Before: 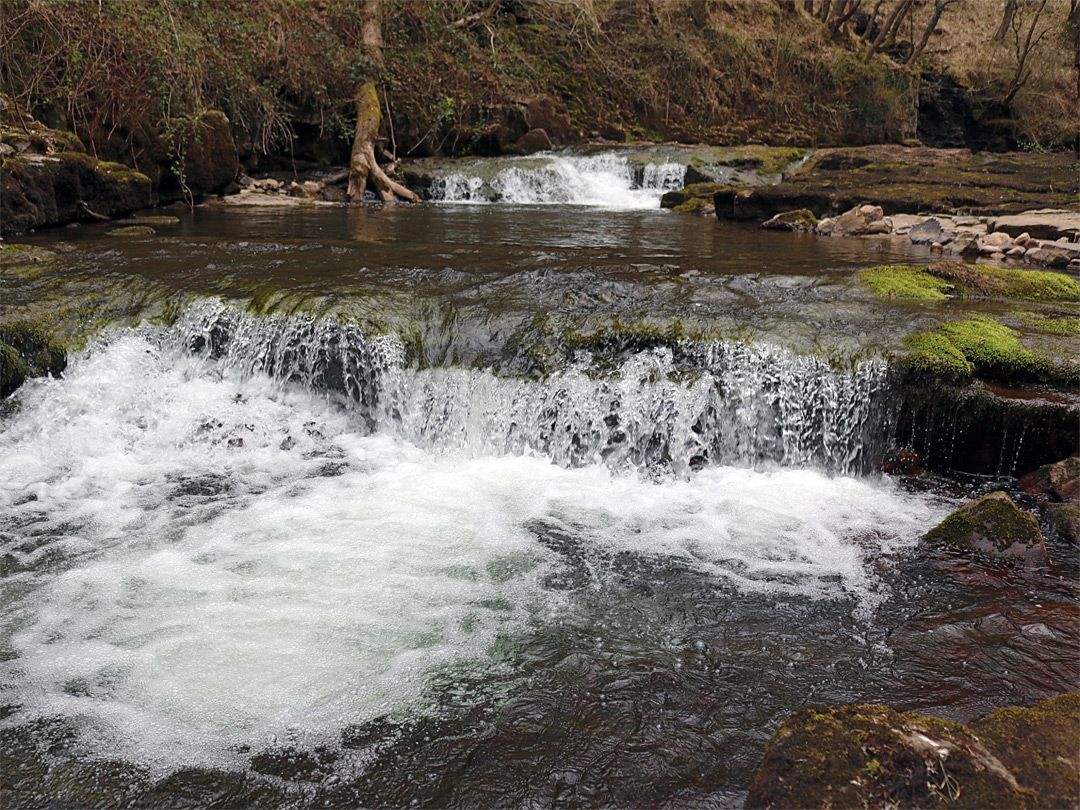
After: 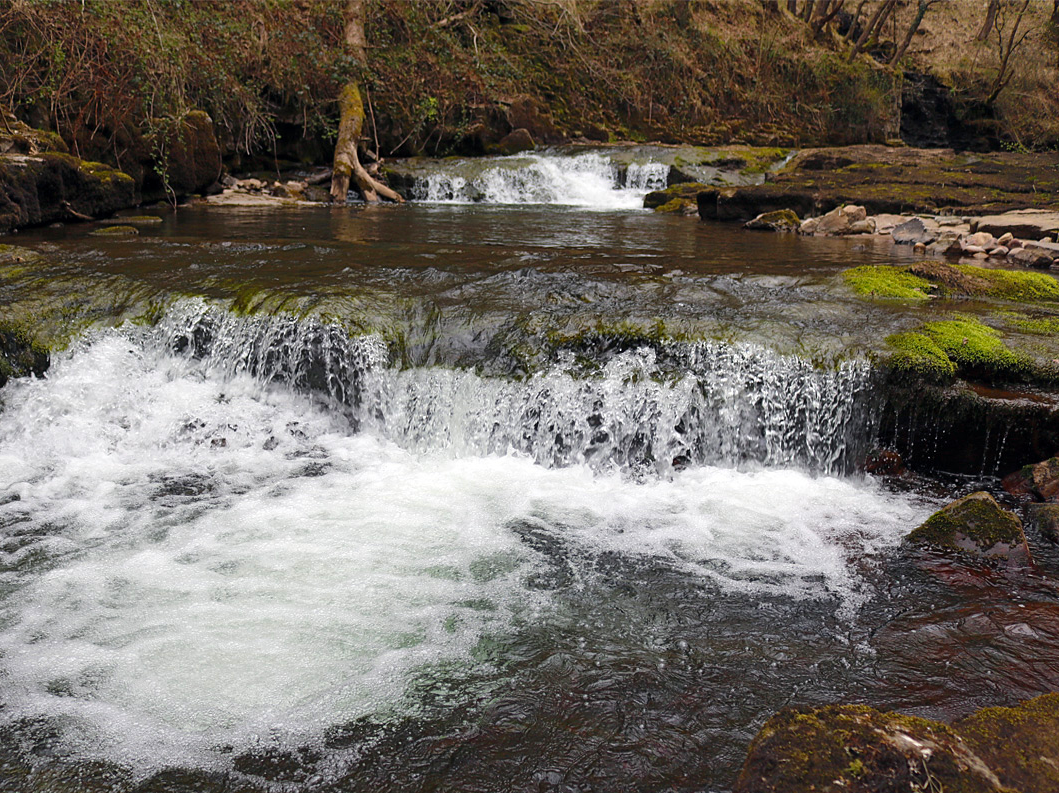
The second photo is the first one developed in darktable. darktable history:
tone equalizer: on, module defaults
color zones: curves: ch0 [(0, 0.5) (0.143, 0.5) (0.286, 0.5) (0.429, 0.5) (0.571, 0.5) (0.714, 0.476) (0.857, 0.5) (1, 0.5)]; ch2 [(0, 0.5) (0.143, 0.5) (0.286, 0.5) (0.429, 0.5) (0.571, 0.5) (0.714, 0.487) (0.857, 0.5) (1, 0.5)], mix 39.08%
color balance rgb: perceptual saturation grading › global saturation 19.537%
crop: left 1.632%, right 0.283%, bottom 2.045%
